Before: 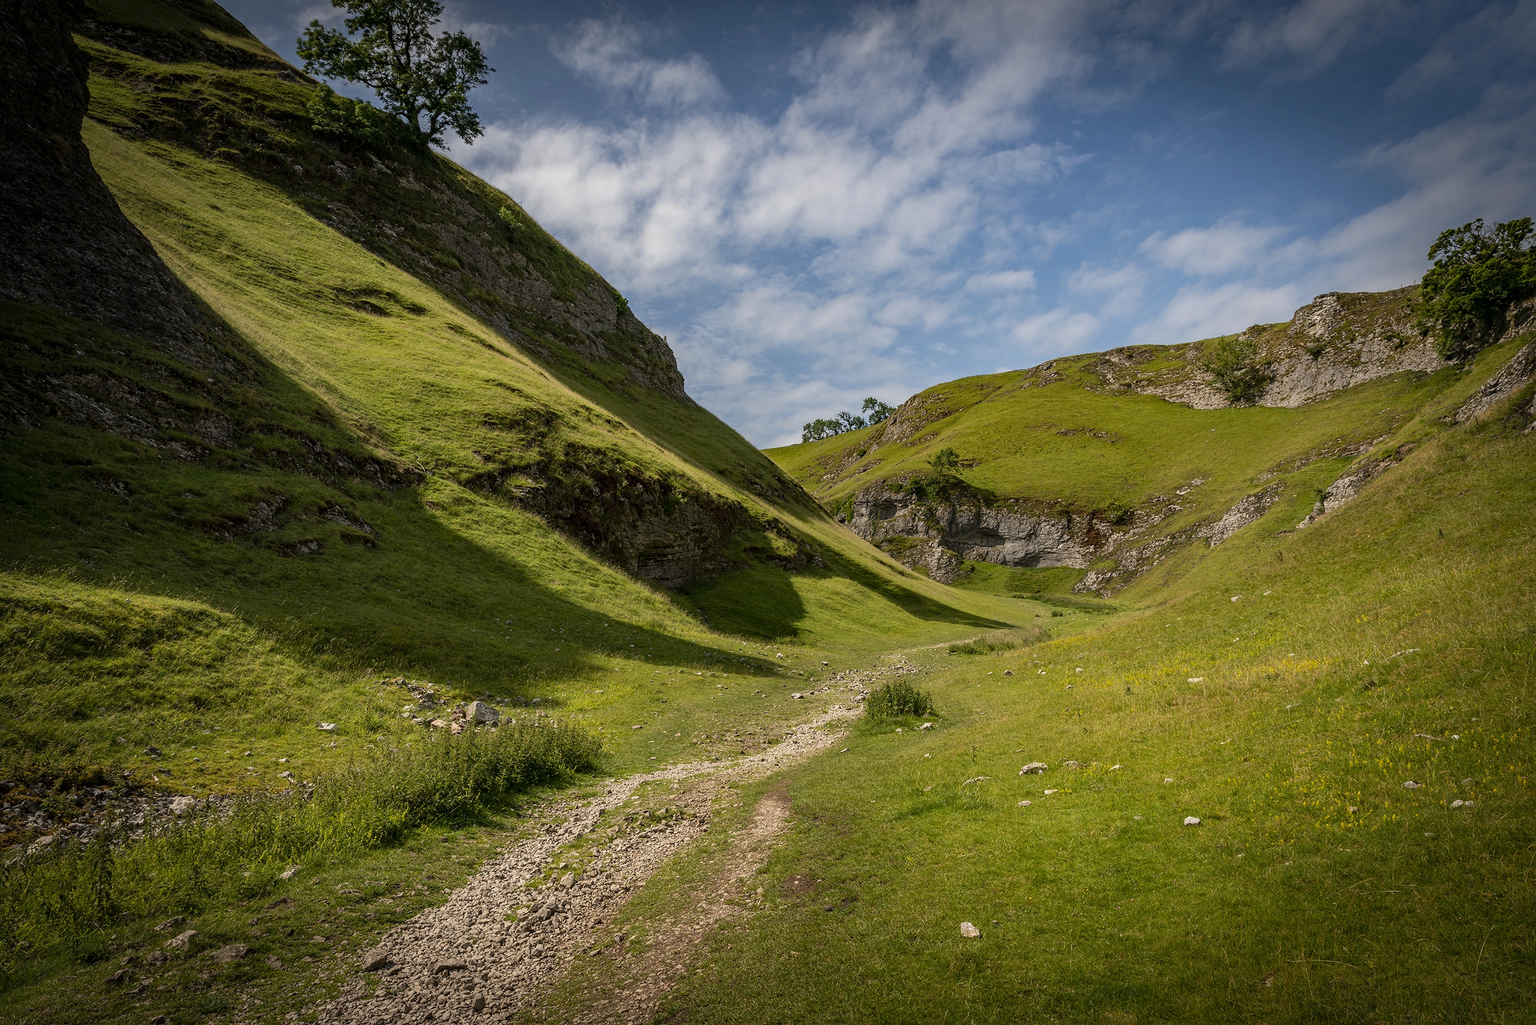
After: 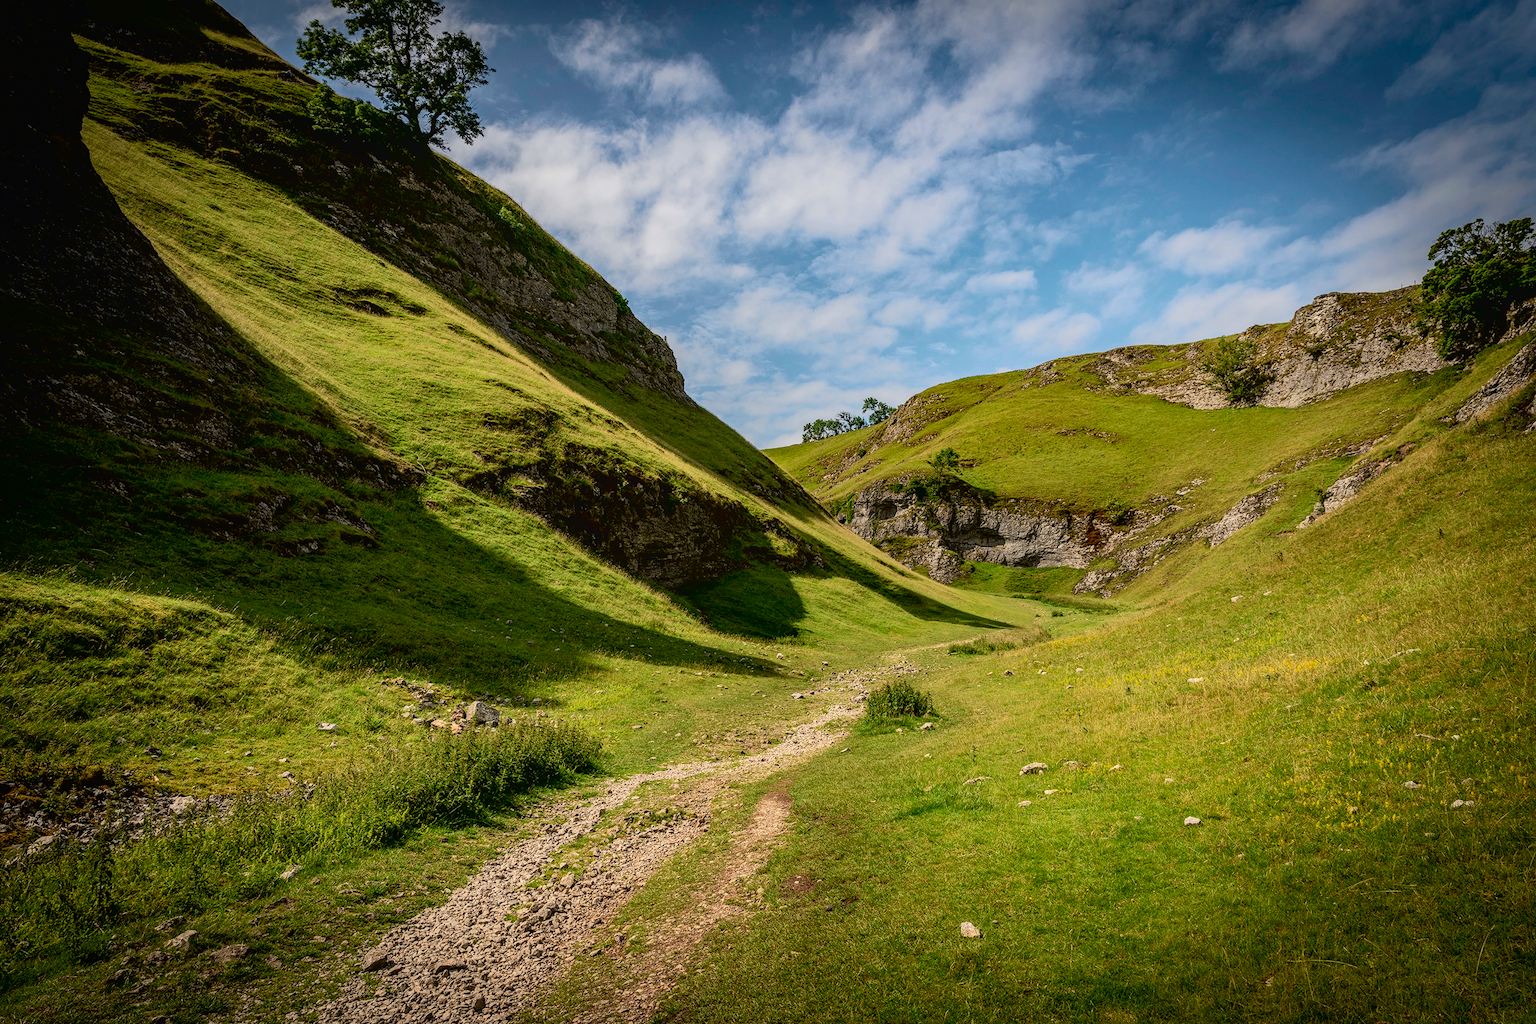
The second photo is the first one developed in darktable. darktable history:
exposure: compensate highlight preservation false
local contrast: detail 110%
tone curve: curves: ch0 [(0, 0.013) (0.054, 0.018) (0.205, 0.191) (0.289, 0.292) (0.39, 0.424) (0.493, 0.551) (0.666, 0.743) (0.795, 0.841) (1, 0.998)]; ch1 [(0, 0) (0.385, 0.343) (0.439, 0.415) (0.494, 0.495) (0.501, 0.501) (0.51, 0.509) (0.548, 0.554) (0.586, 0.614) (0.66, 0.706) (0.783, 0.804) (1, 1)]; ch2 [(0, 0) (0.304, 0.31) (0.403, 0.399) (0.441, 0.428) (0.47, 0.469) (0.498, 0.496) (0.524, 0.538) (0.566, 0.579) (0.633, 0.665) (0.7, 0.711) (1, 1)], color space Lab, independent channels, preserve colors none
